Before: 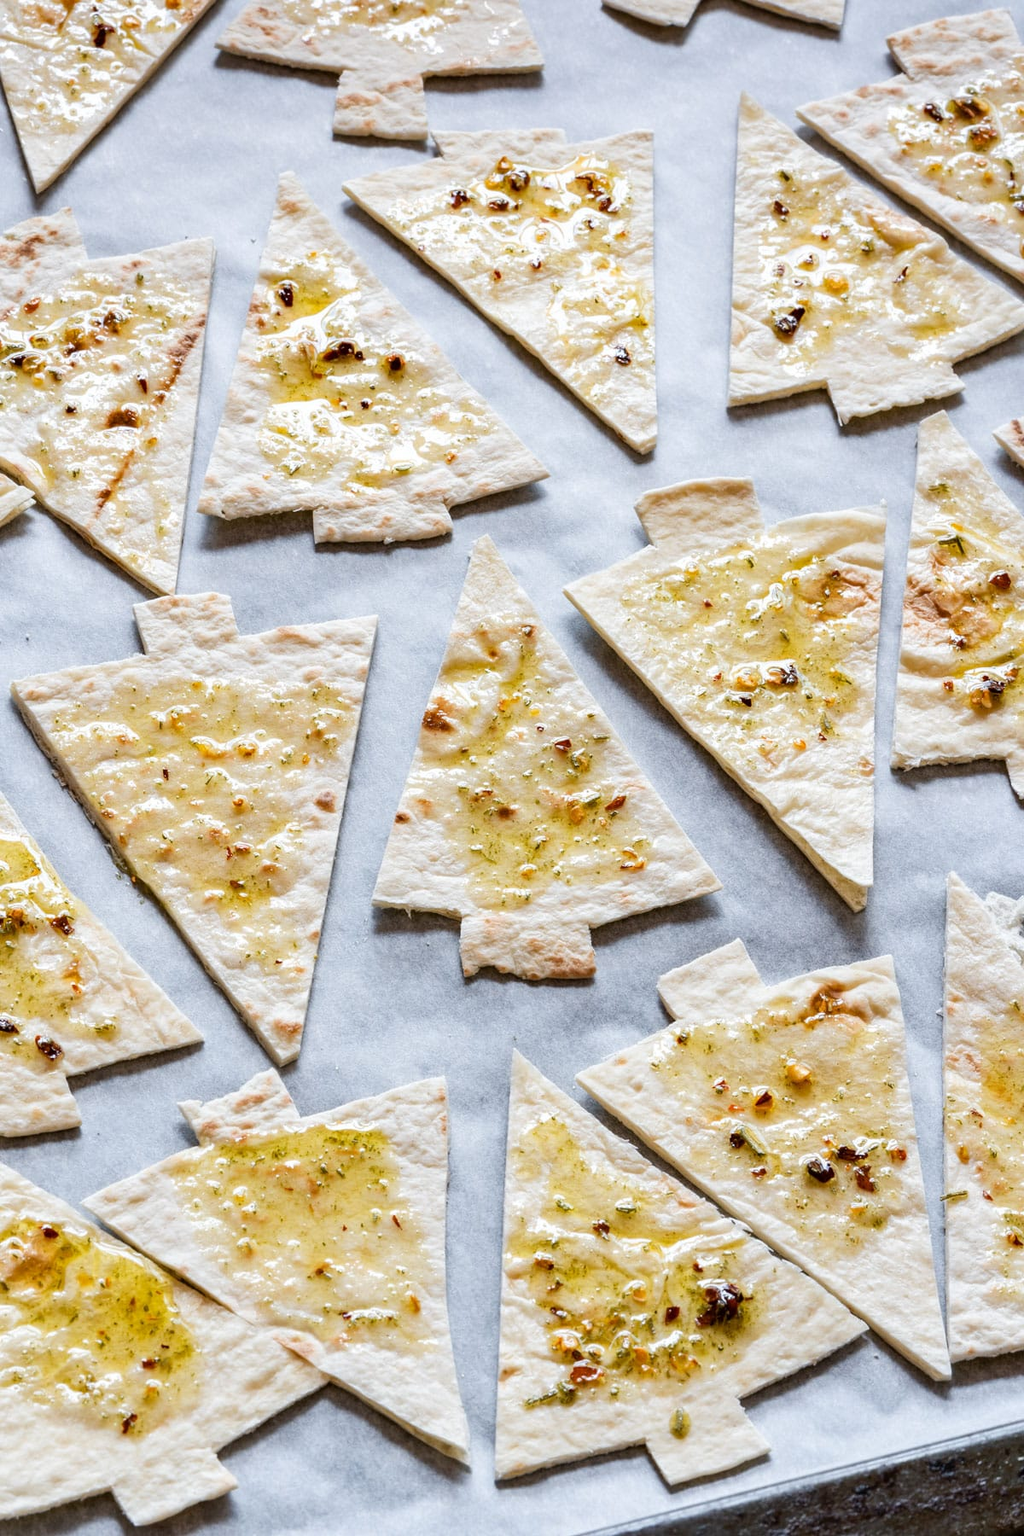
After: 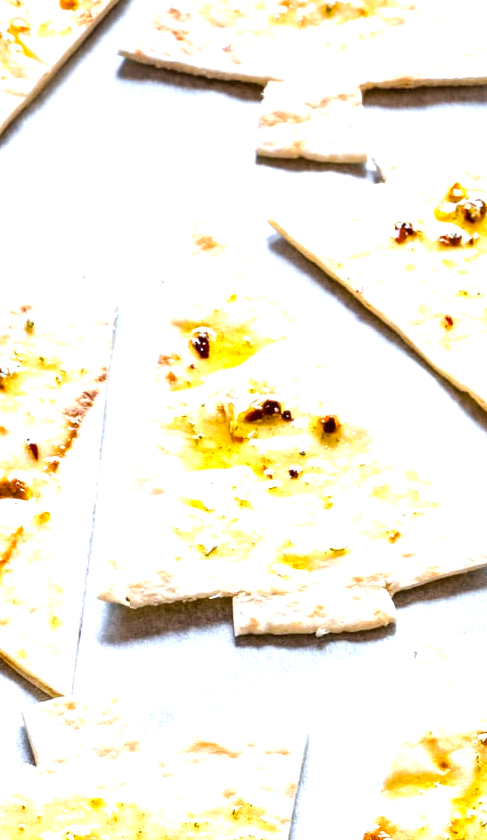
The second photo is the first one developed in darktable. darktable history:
crop and rotate: left 11.243%, top 0.06%, right 48.097%, bottom 53.268%
exposure: exposure 1.158 EV, compensate highlight preservation false
levels: mode automatic, levels [0, 0.492, 0.984]
color balance rgb: power › hue 61.21°, perceptual saturation grading › global saturation 19.426%
